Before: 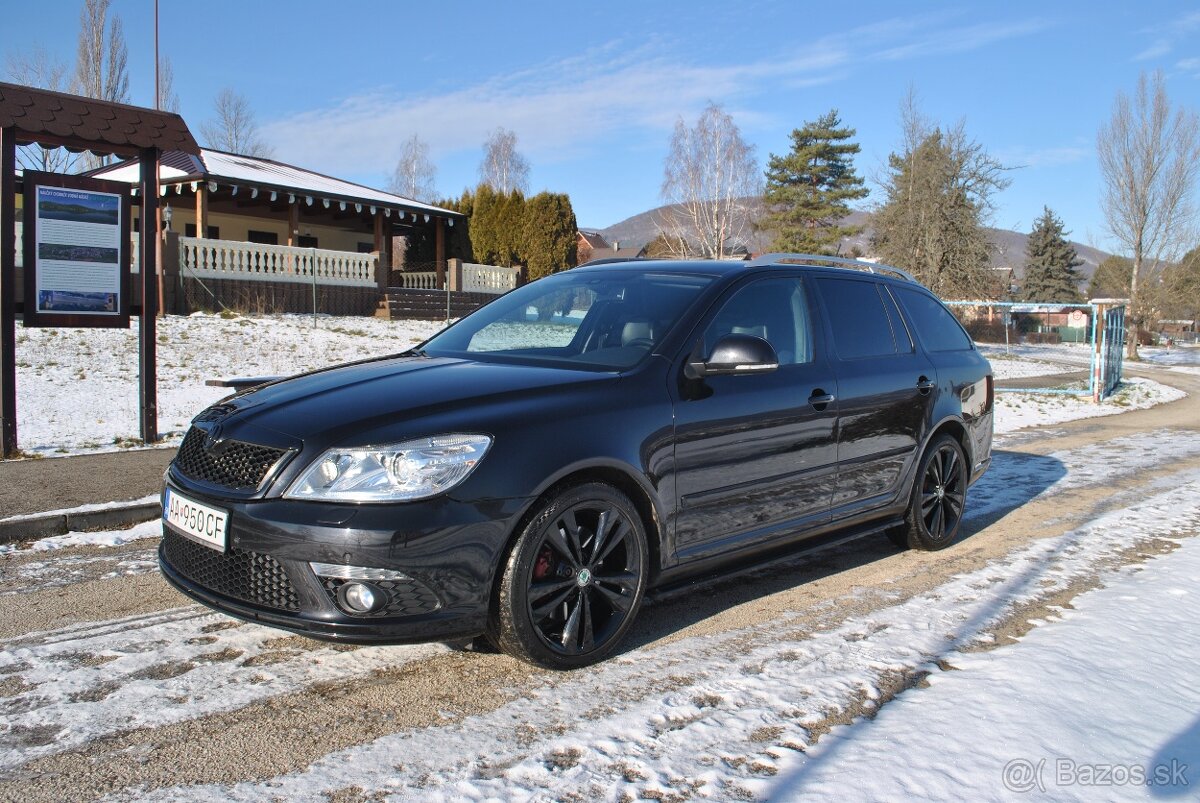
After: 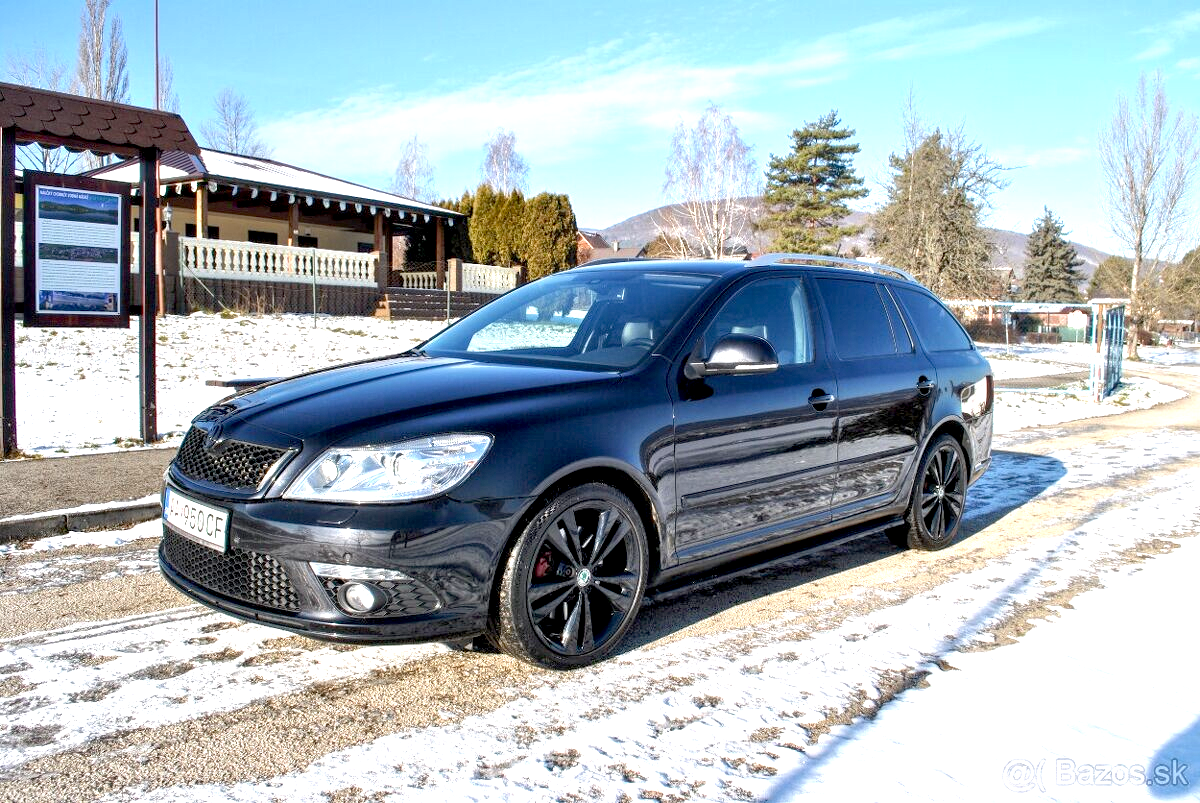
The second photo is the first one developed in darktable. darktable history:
exposure: black level correction 0.011, exposure 1.078 EV, compensate highlight preservation false
local contrast: detail 130%
